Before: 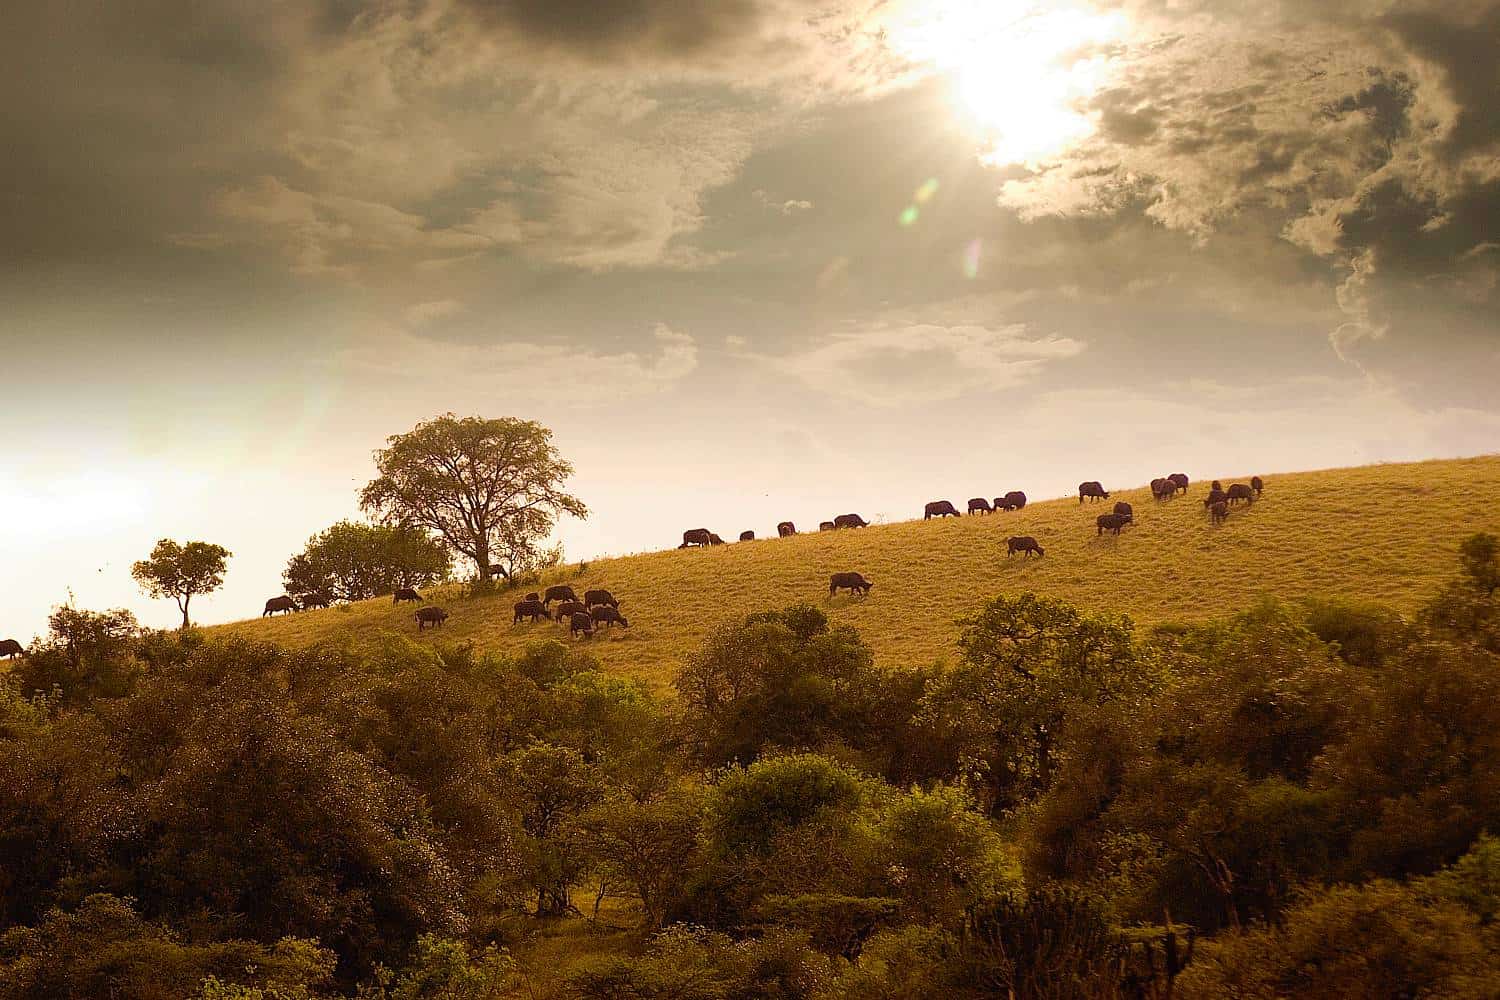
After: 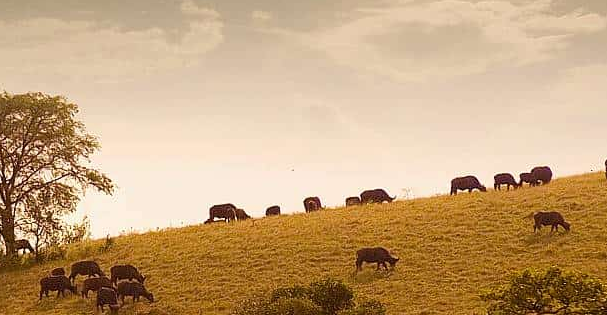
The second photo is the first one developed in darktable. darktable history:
crop: left 31.639%, top 32.519%, right 27.831%, bottom 35.95%
